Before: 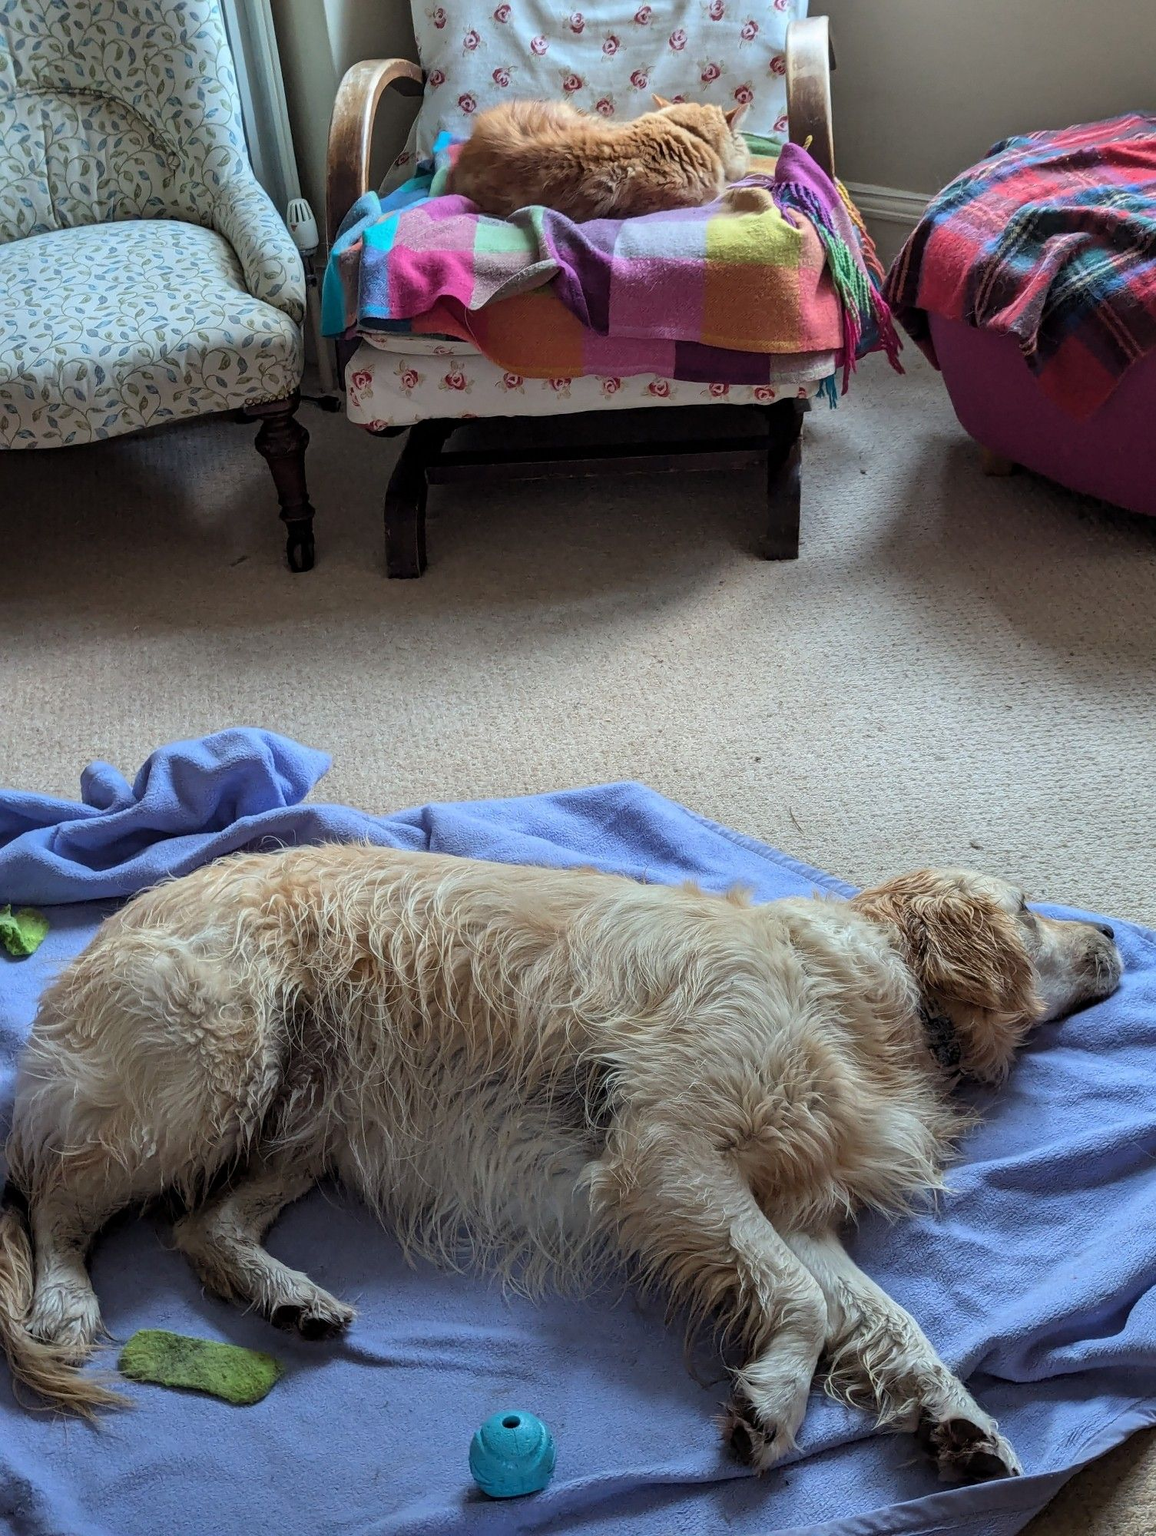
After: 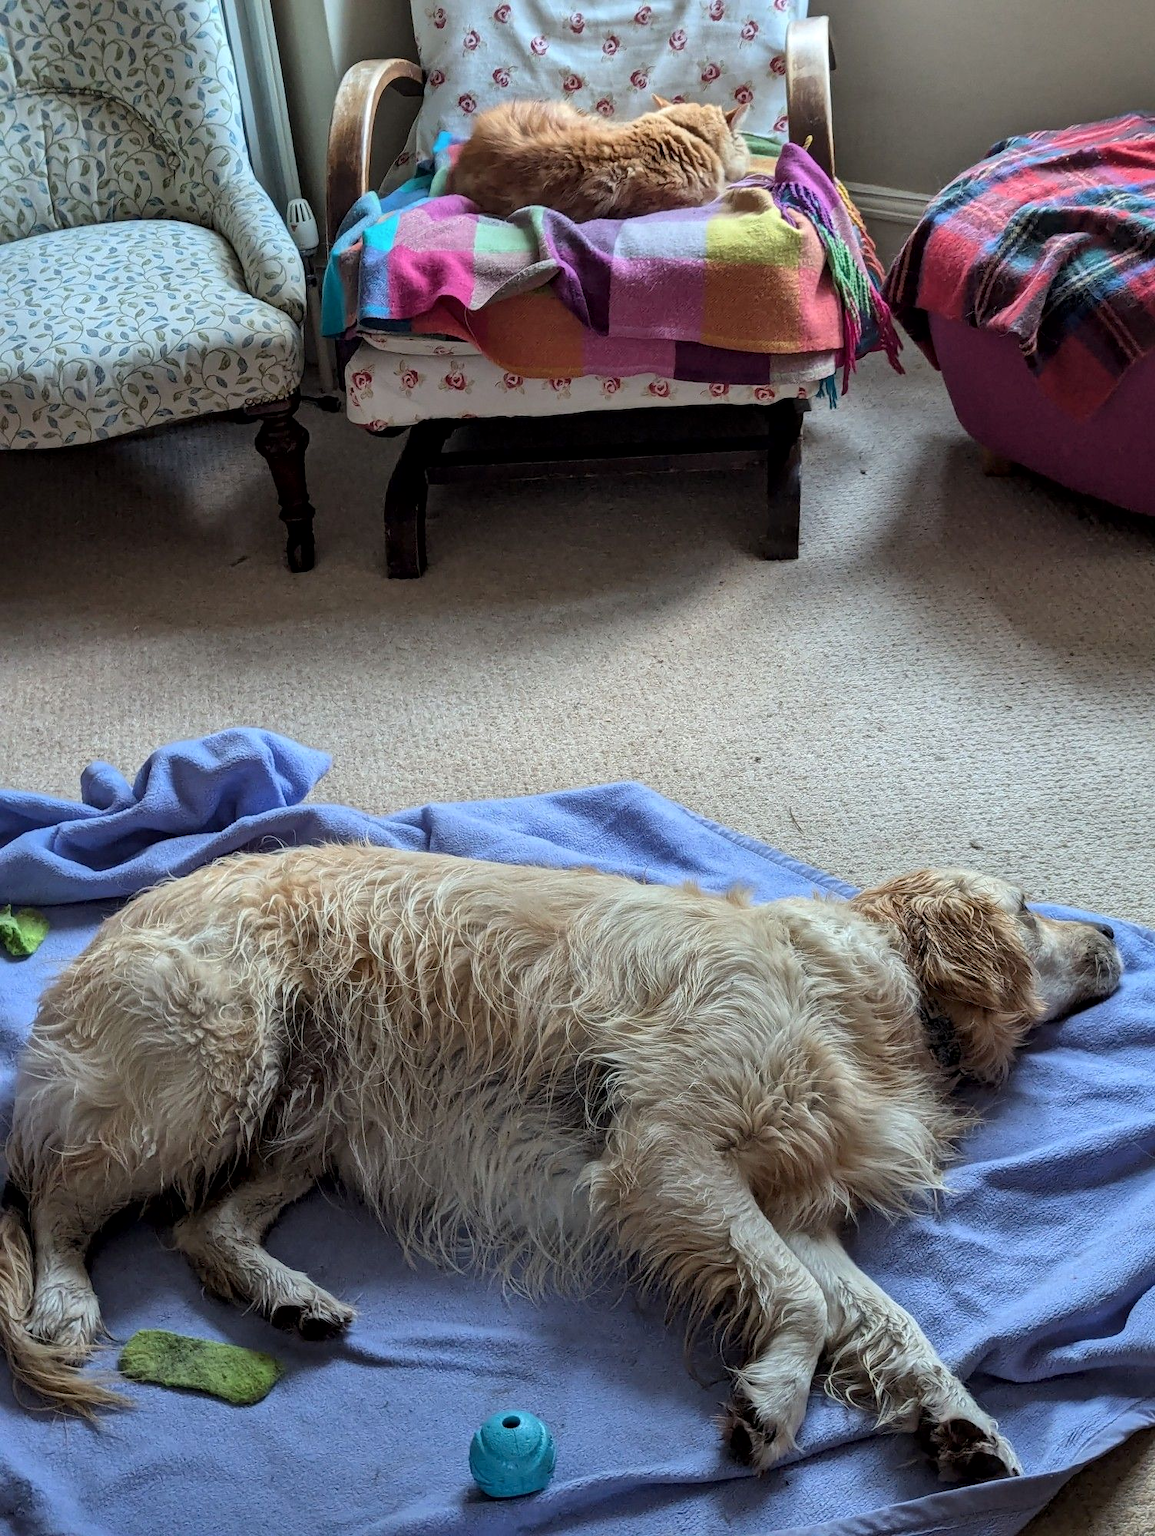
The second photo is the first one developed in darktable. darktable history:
local contrast: mode bilateral grid, contrast 20, coarseness 50, detail 132%, midtone range 0.2
white balance: emerald 1
